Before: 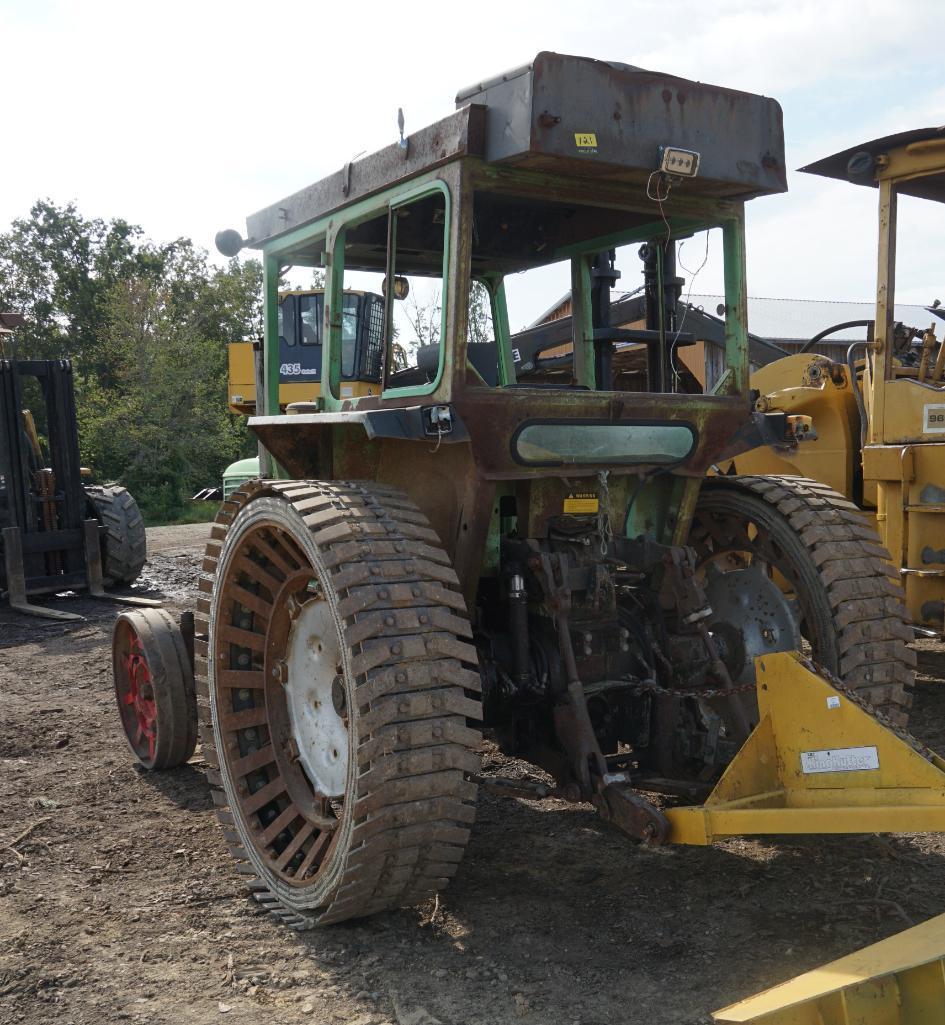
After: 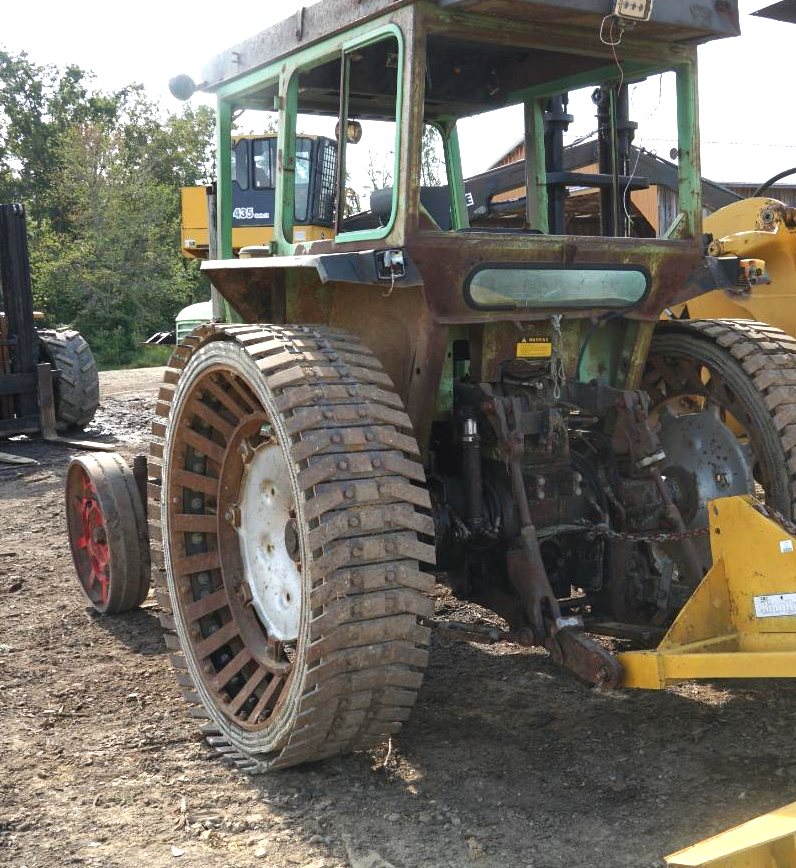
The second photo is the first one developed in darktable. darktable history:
exposure: black level correction 0, exposure 1.001 EV, compensate highlight preservation false
crop and rotate: left 4.985%, top 15.252%, right 10.714%
